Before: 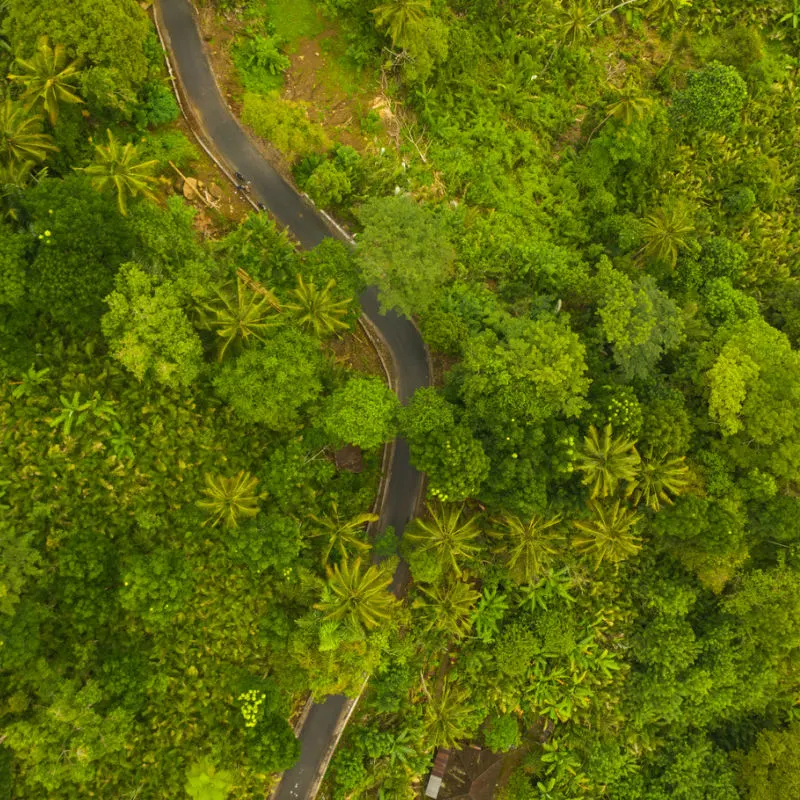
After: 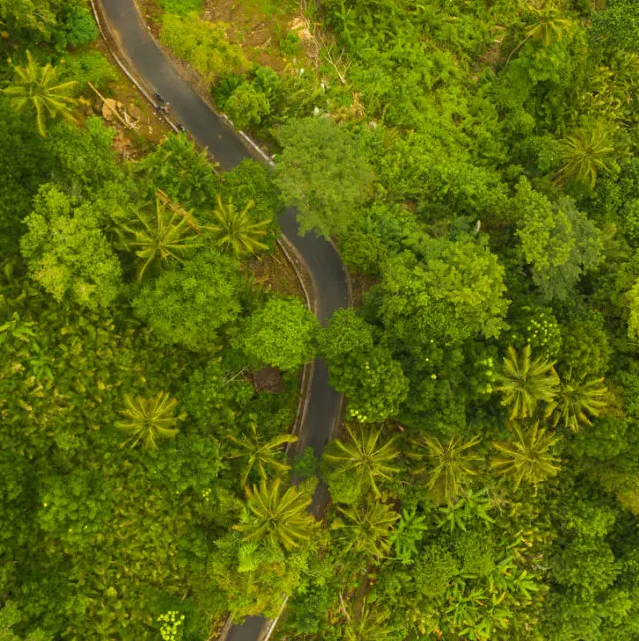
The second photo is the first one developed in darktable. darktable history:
crop and rotate: left 10.197%, top 9.992%, right 9.918%, bottom 9.811%
